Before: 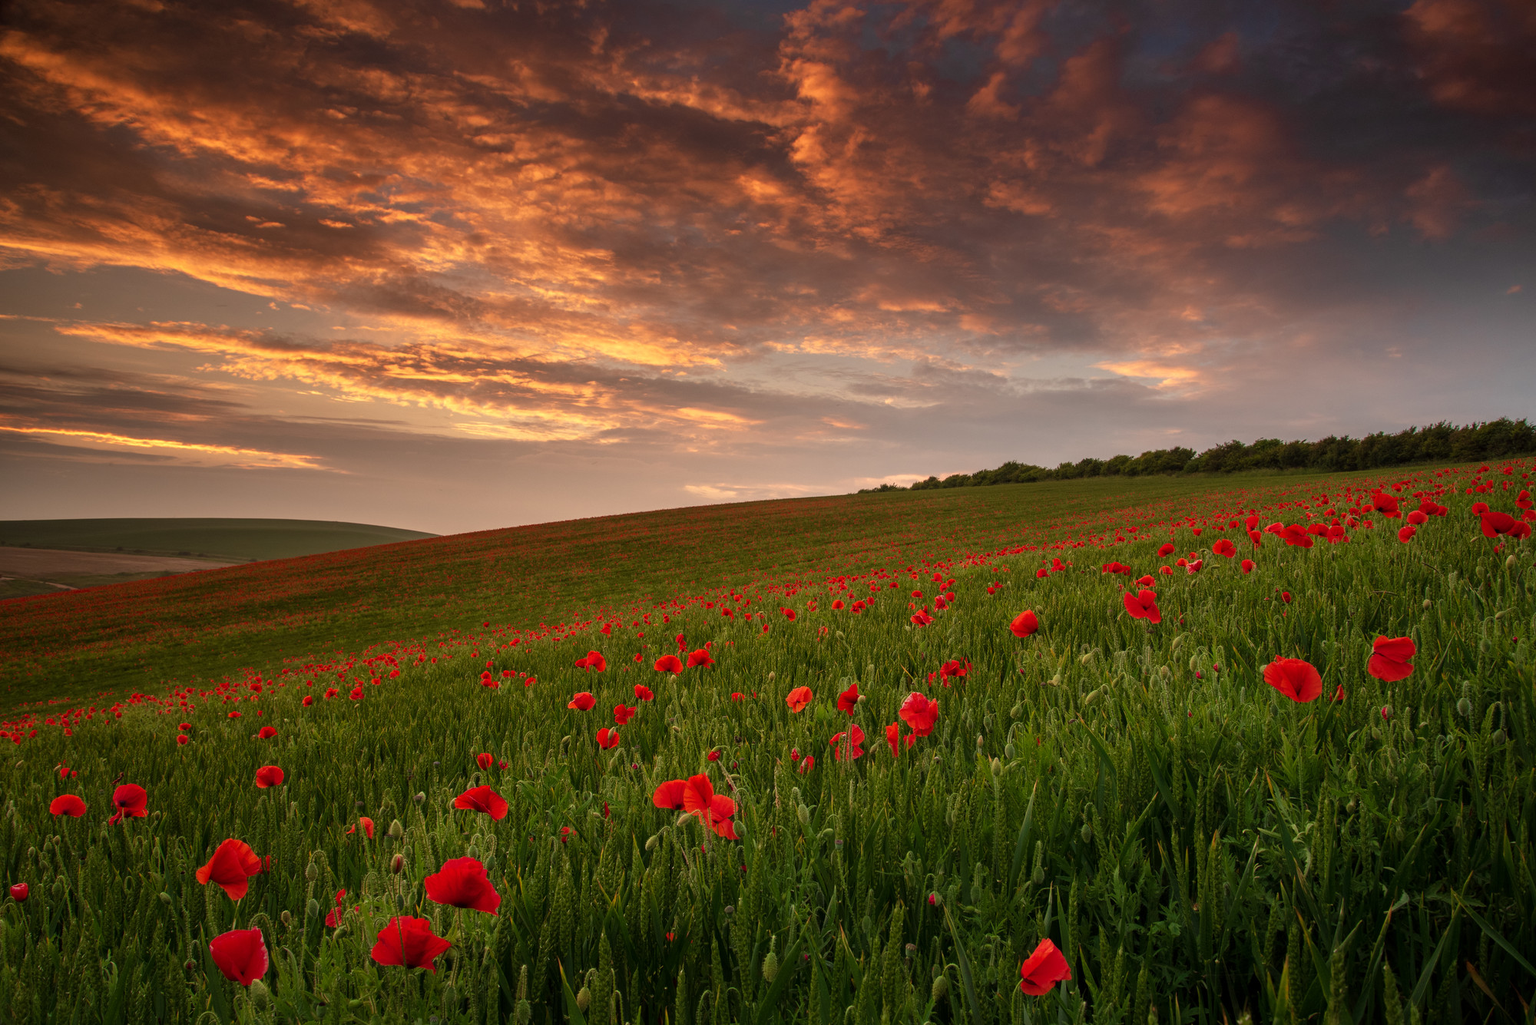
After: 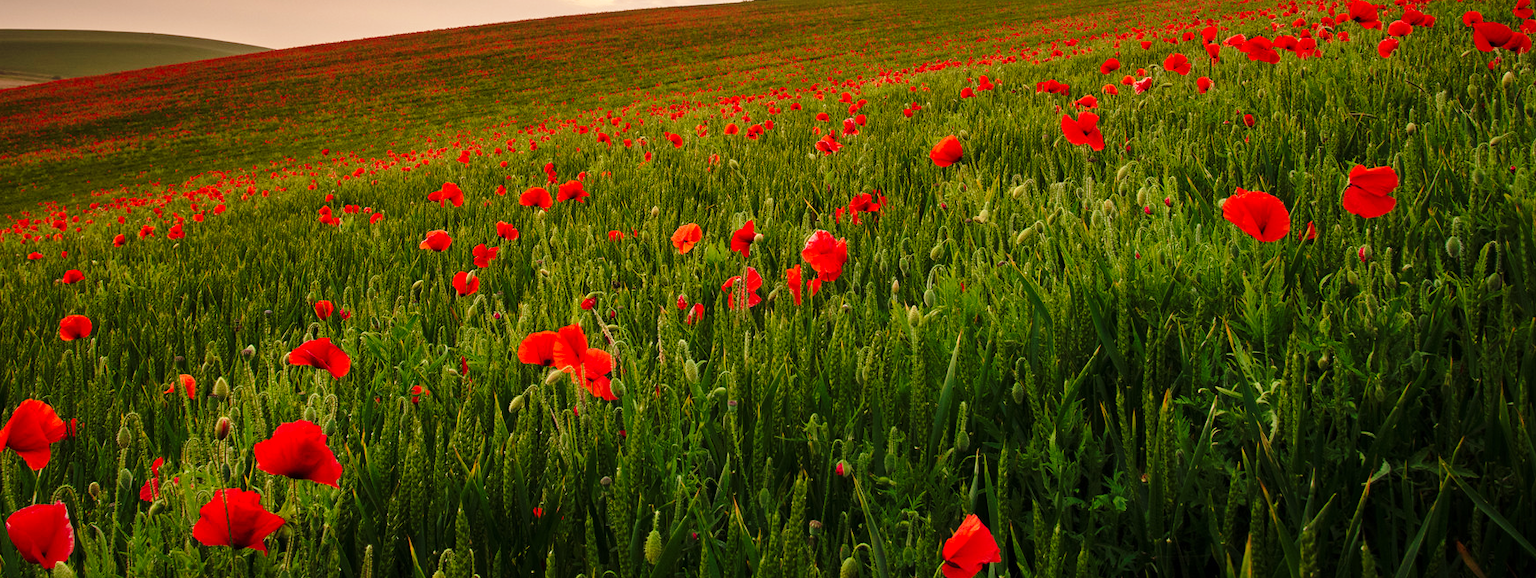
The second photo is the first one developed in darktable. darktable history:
base curve: curves: ch0 [(0, 0) (0.028, 0.03) (0.121, 0.232) (0.46, 0.748) (0.859, 0.968) (1, 1)], preserve colors none
crop and rotate: left 13.306%, top 48.129%, bottom 2.928%
